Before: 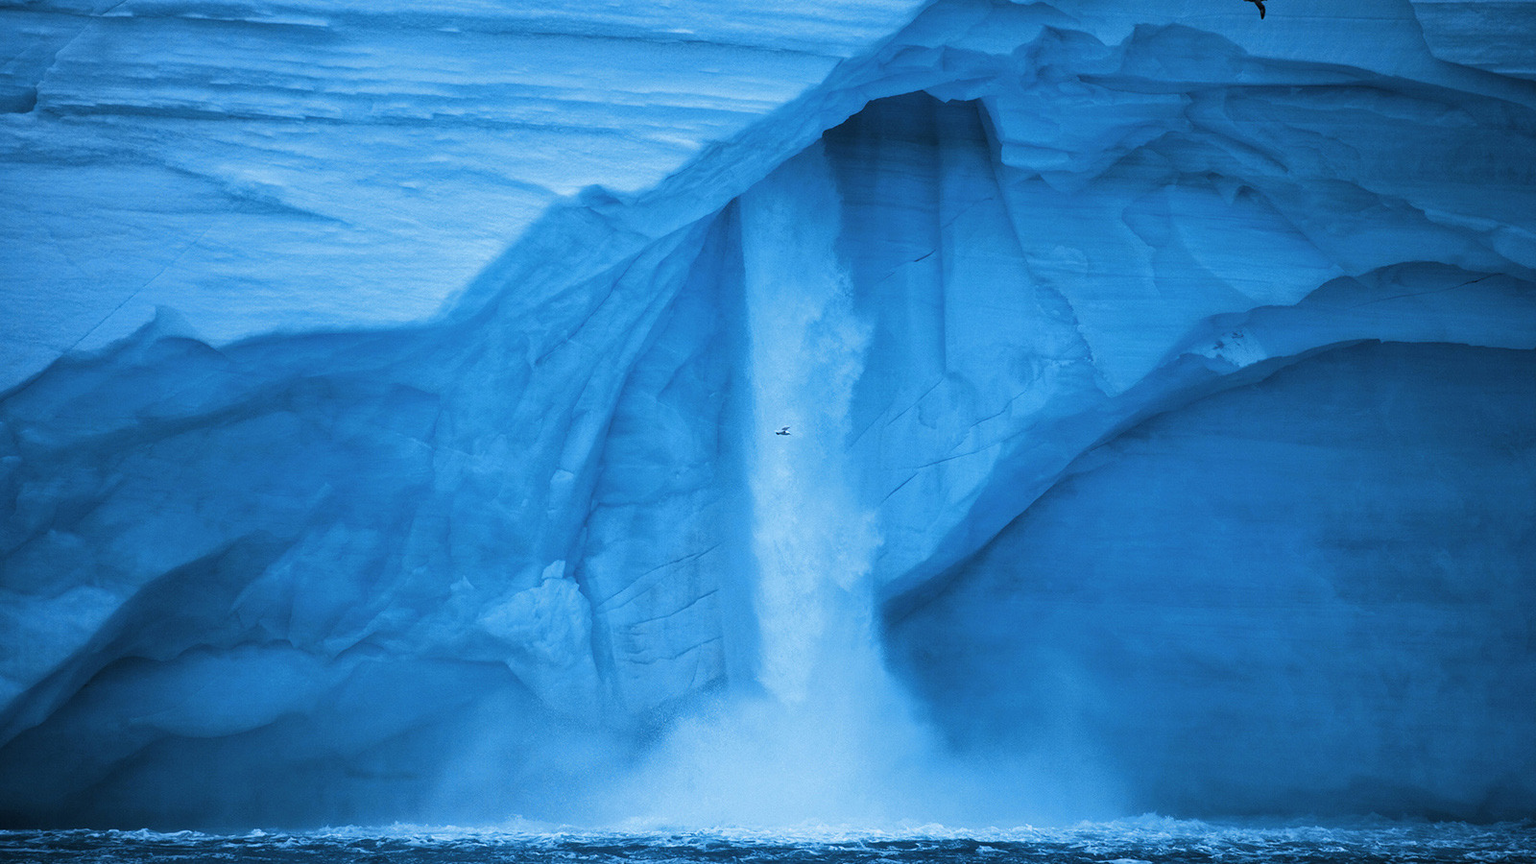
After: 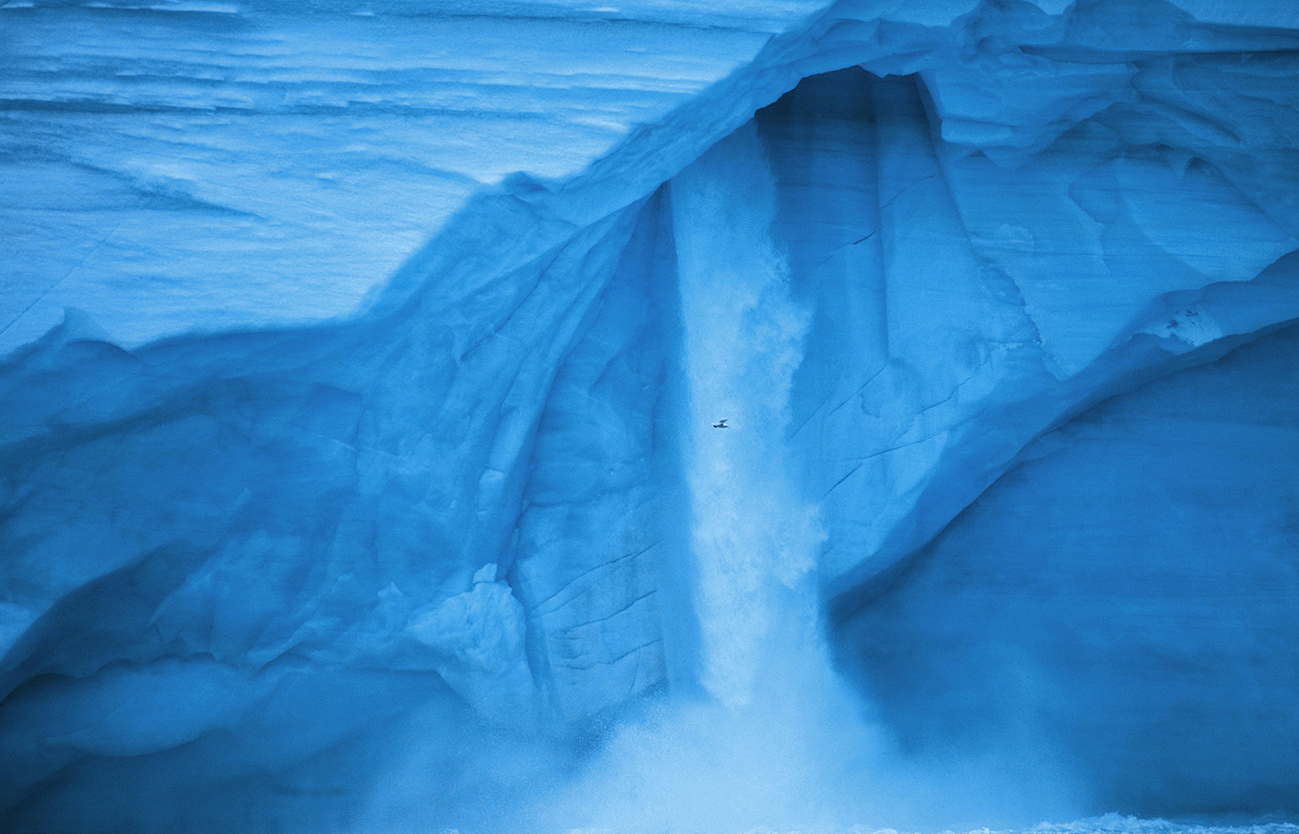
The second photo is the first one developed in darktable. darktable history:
crop and rotate: angle 1.29°, left 4.23%, top 0.952%, right 11.331%, bottom 2.642%
